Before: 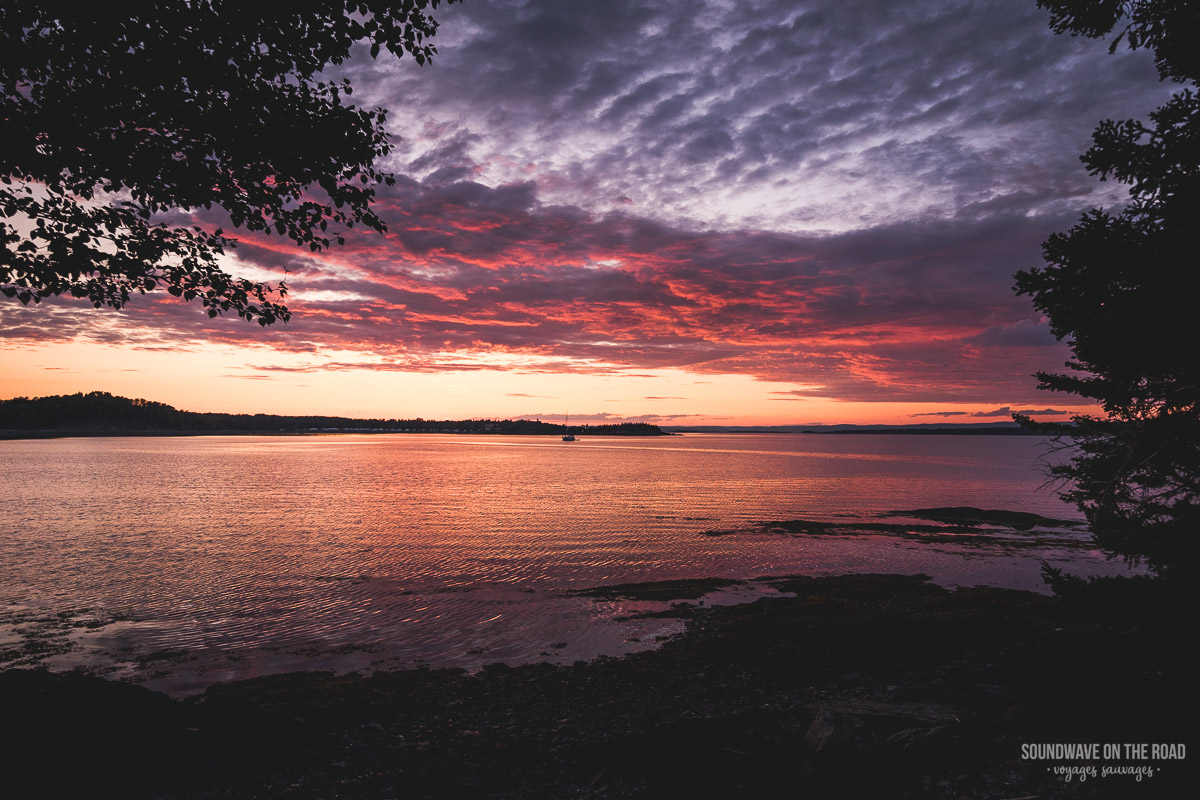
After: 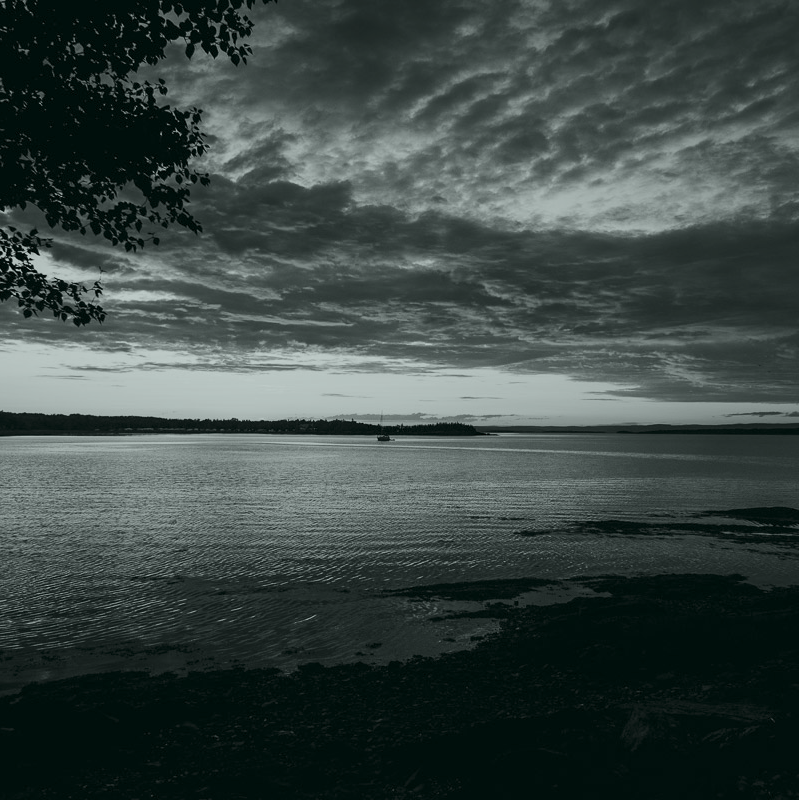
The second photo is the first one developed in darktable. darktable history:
colorize: hue 90°, saturation 19%, lightness 1.59%, version 1
white balance: red 1.127, blue 0.943
exposure: black level correction 0, exposure 2.327 EV, compensate exposure bias true, compensate highlight preservation false
crop: left 15.419%, right 17.914%
